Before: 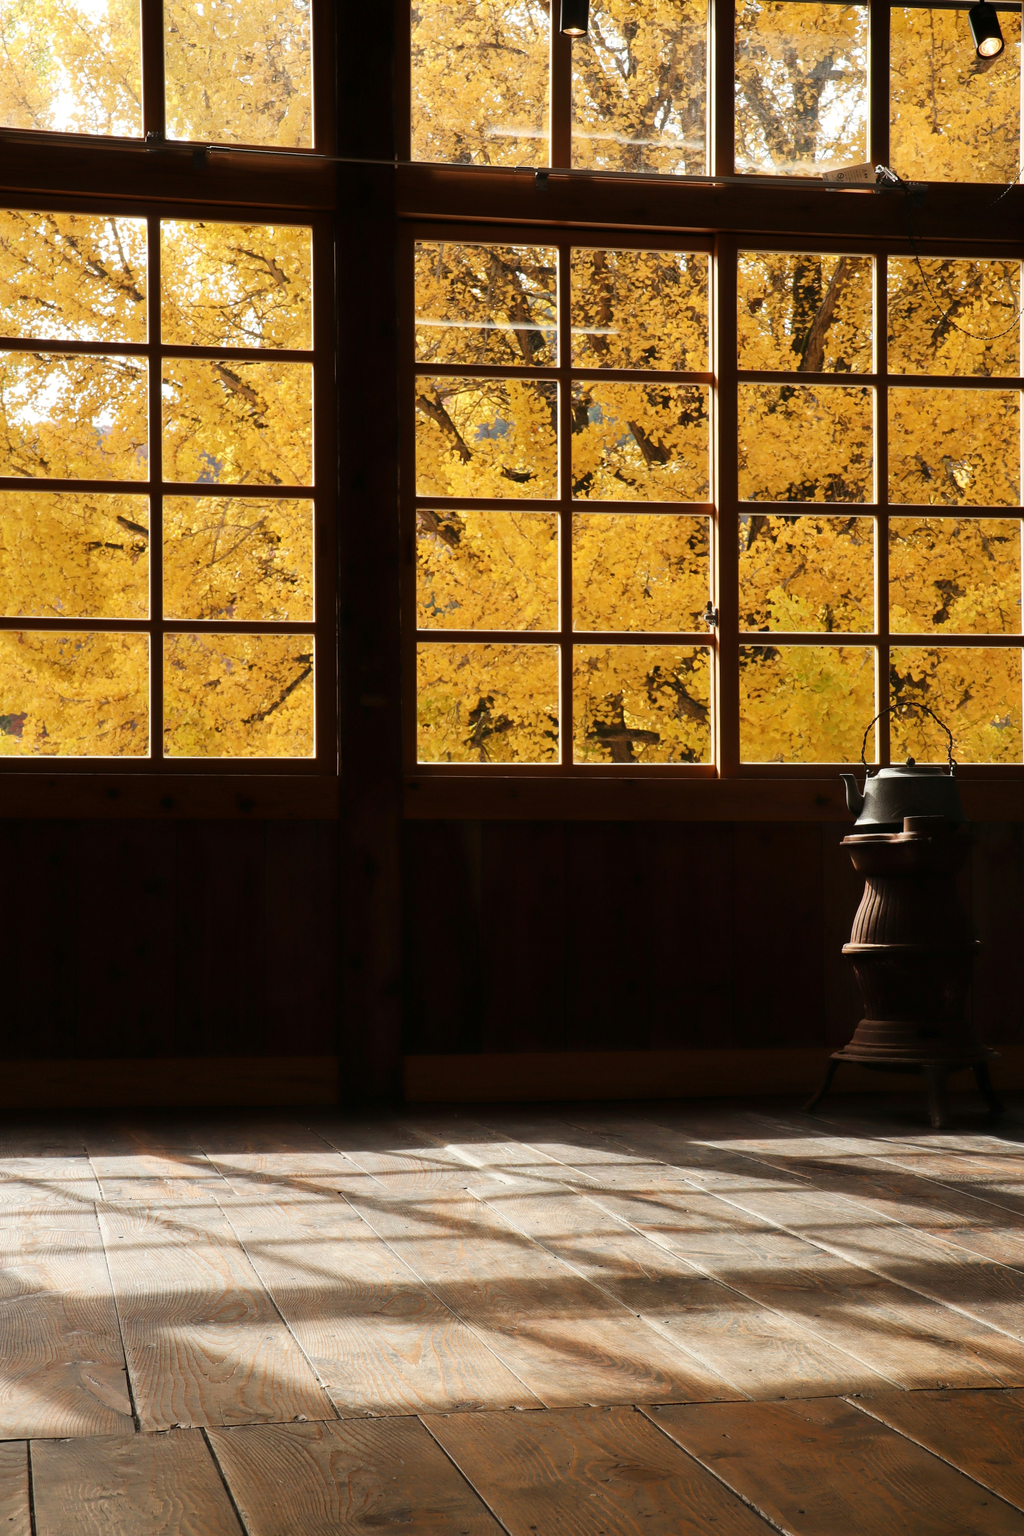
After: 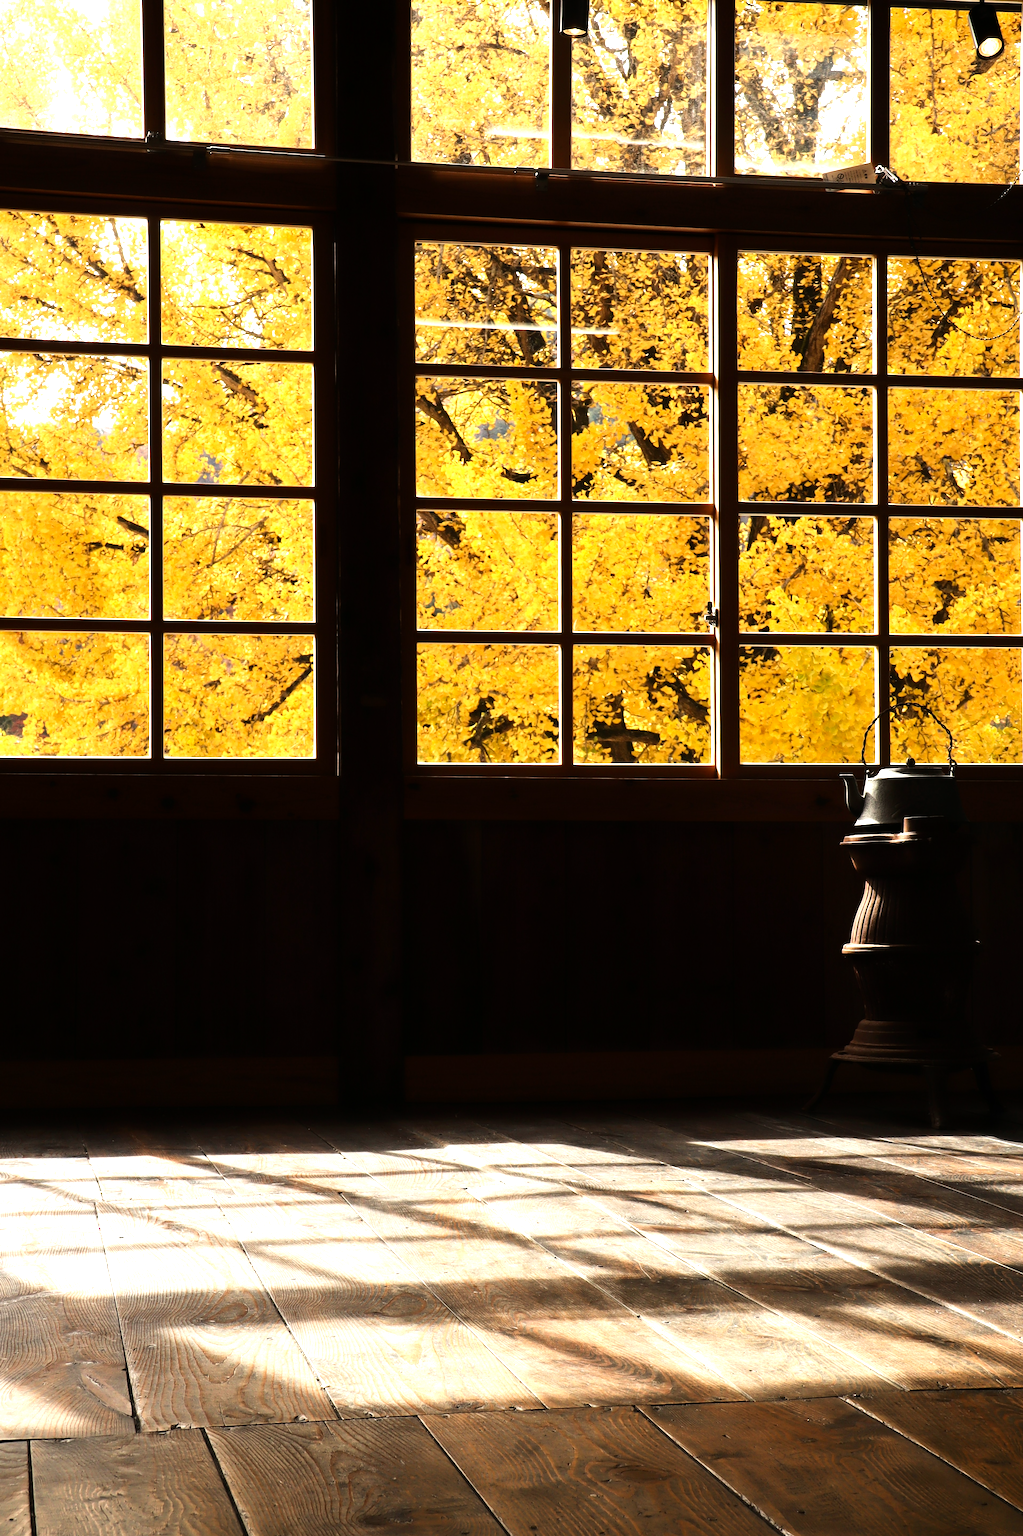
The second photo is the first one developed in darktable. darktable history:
color zones: curves: ch1 [(0, 0.523) (0.143, 0.545) (0.286, 0.52) (0.429, 0.506) (0.571, 0.503) (0.714, 0.503) (0.857, 0.508) (1, 0.523)]
tone equalizer: -8 EV -1.05 EV, -7 EV -0.975 EV, -6 EV -0.895 EV, -5 EV -0.557 EV, -3 EV 0.554 EV, -2 EV 0.848 EV, -1 EV 0.999 EV, +0 EV 1.05 EV, edges refinement/feathering 500, mask exposure compensation -1.57 EV, preserve details no
